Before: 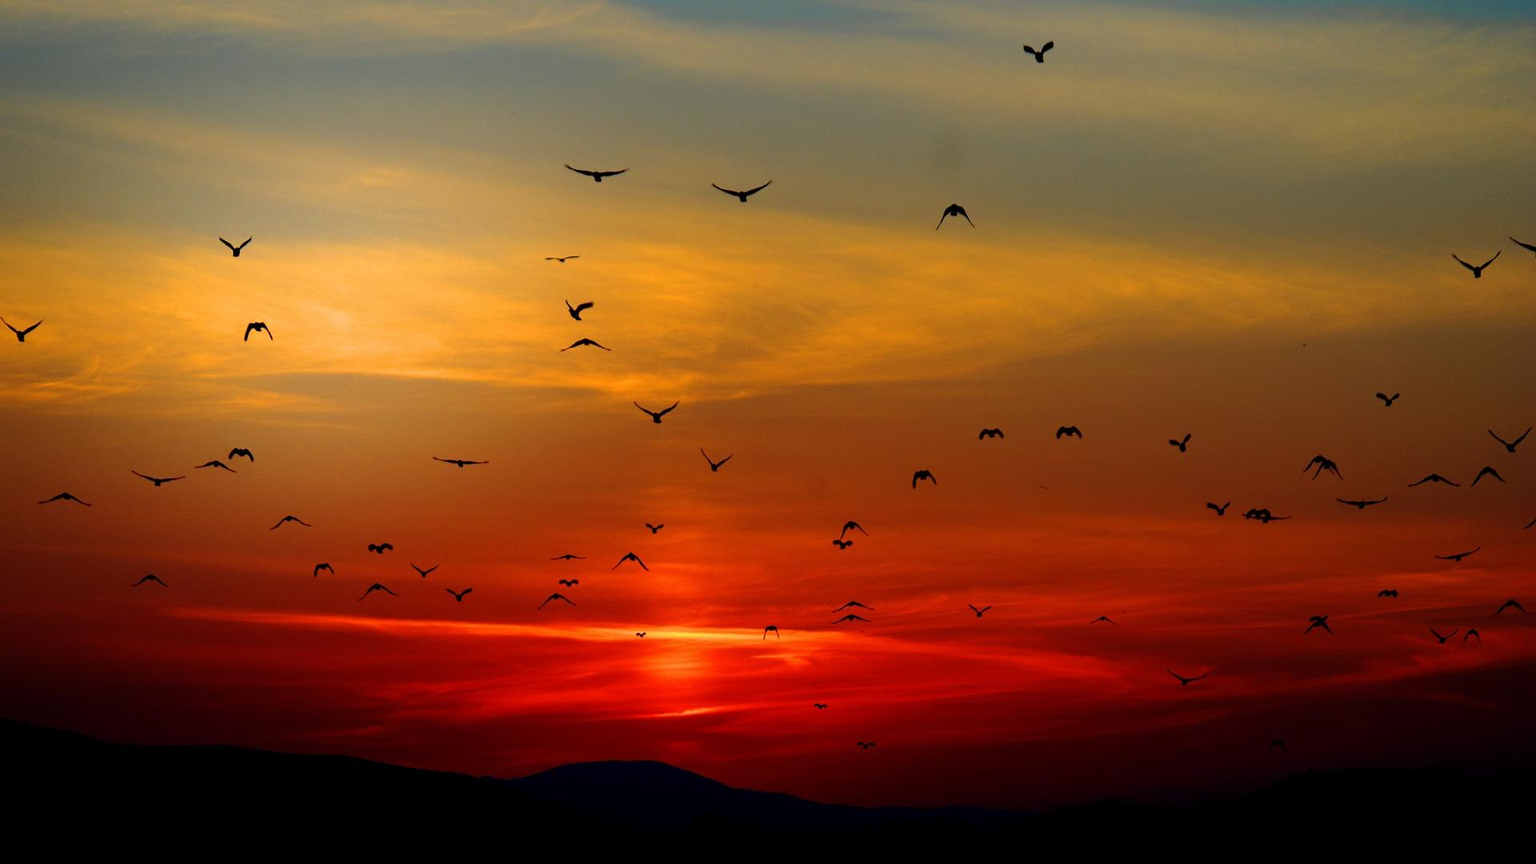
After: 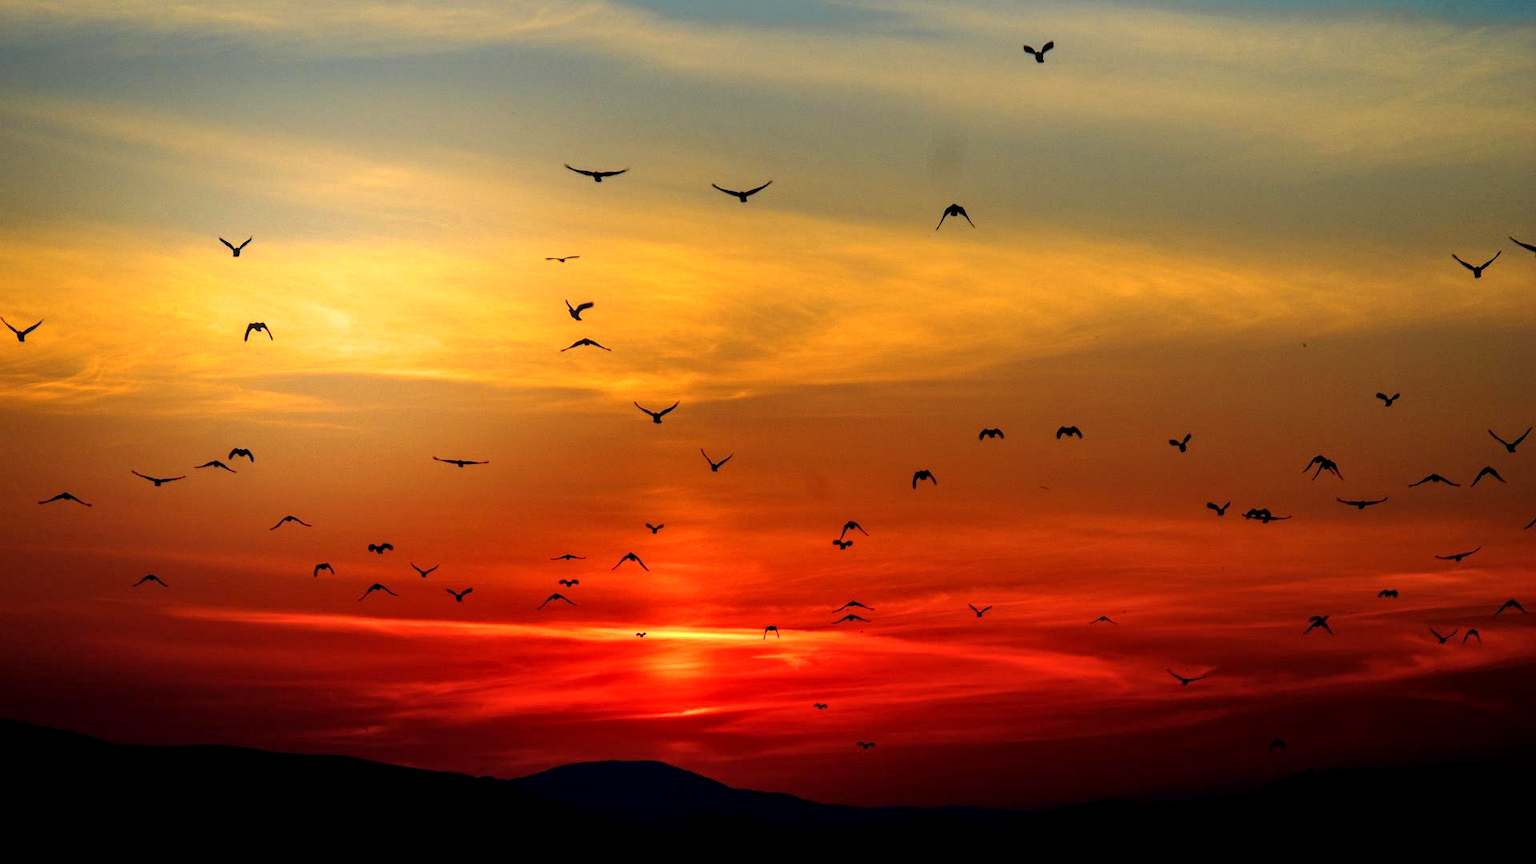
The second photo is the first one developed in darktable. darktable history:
exposure: exposure 0.559 EV, compensate highlight preservation false
local contrast: on, module defaults
